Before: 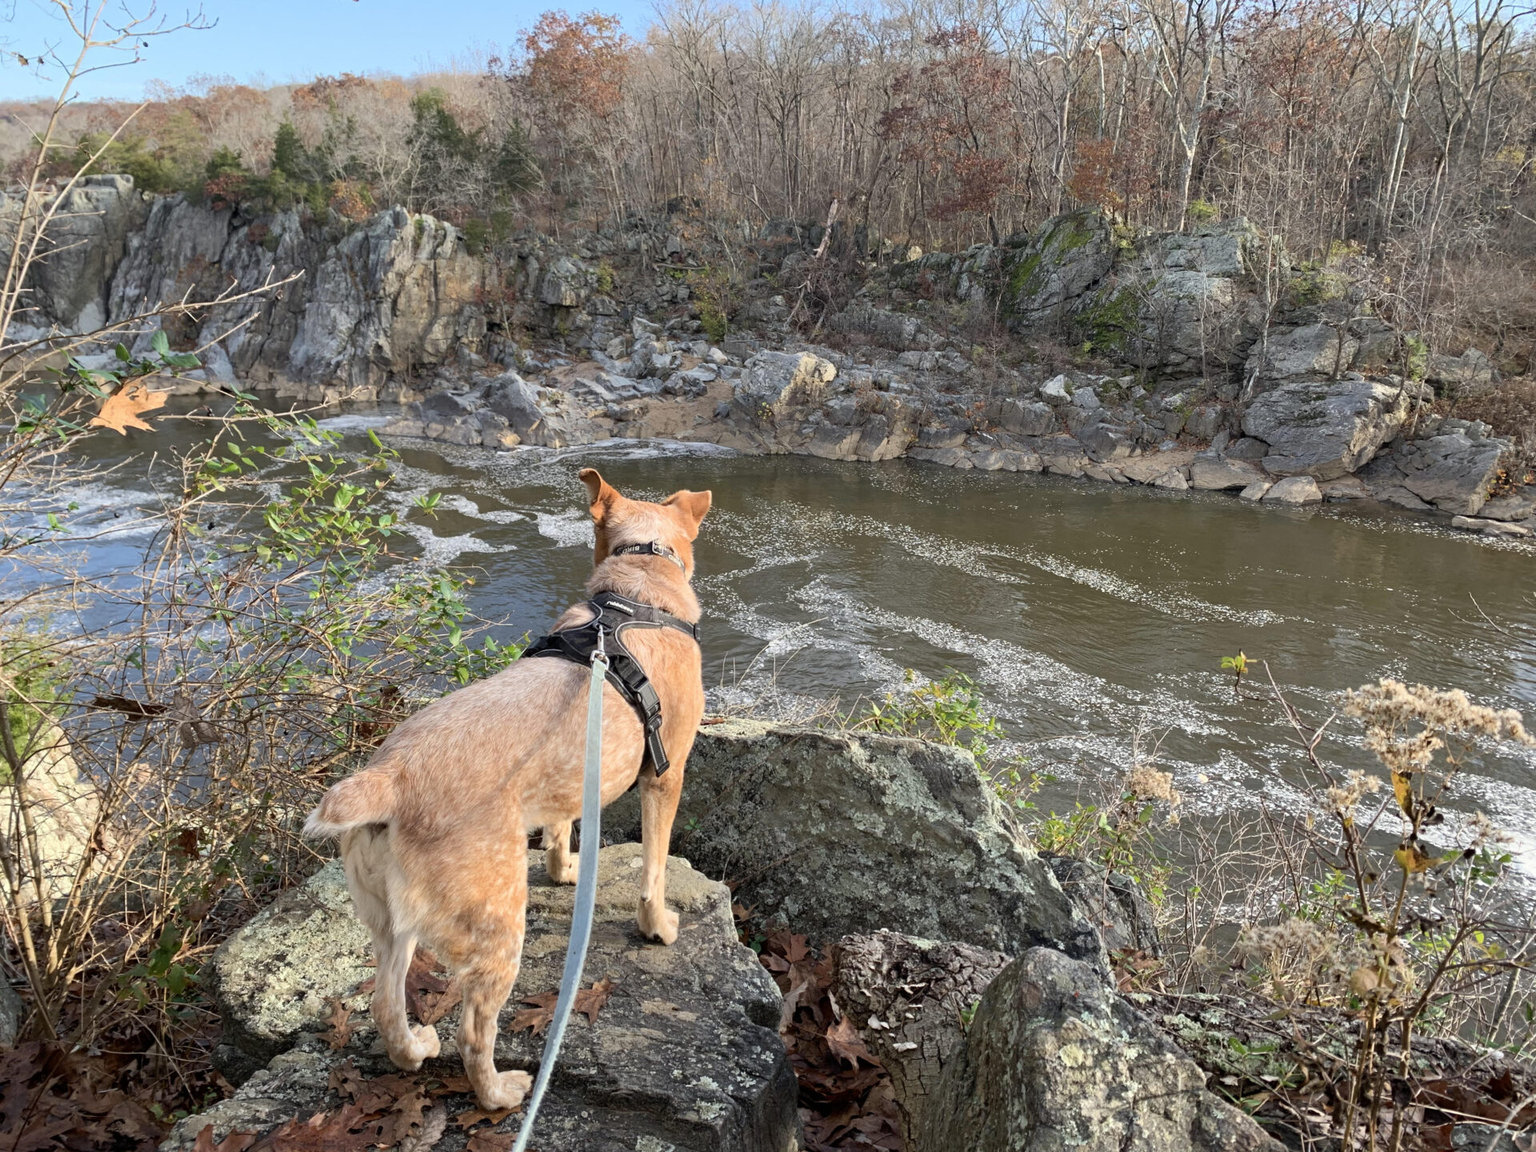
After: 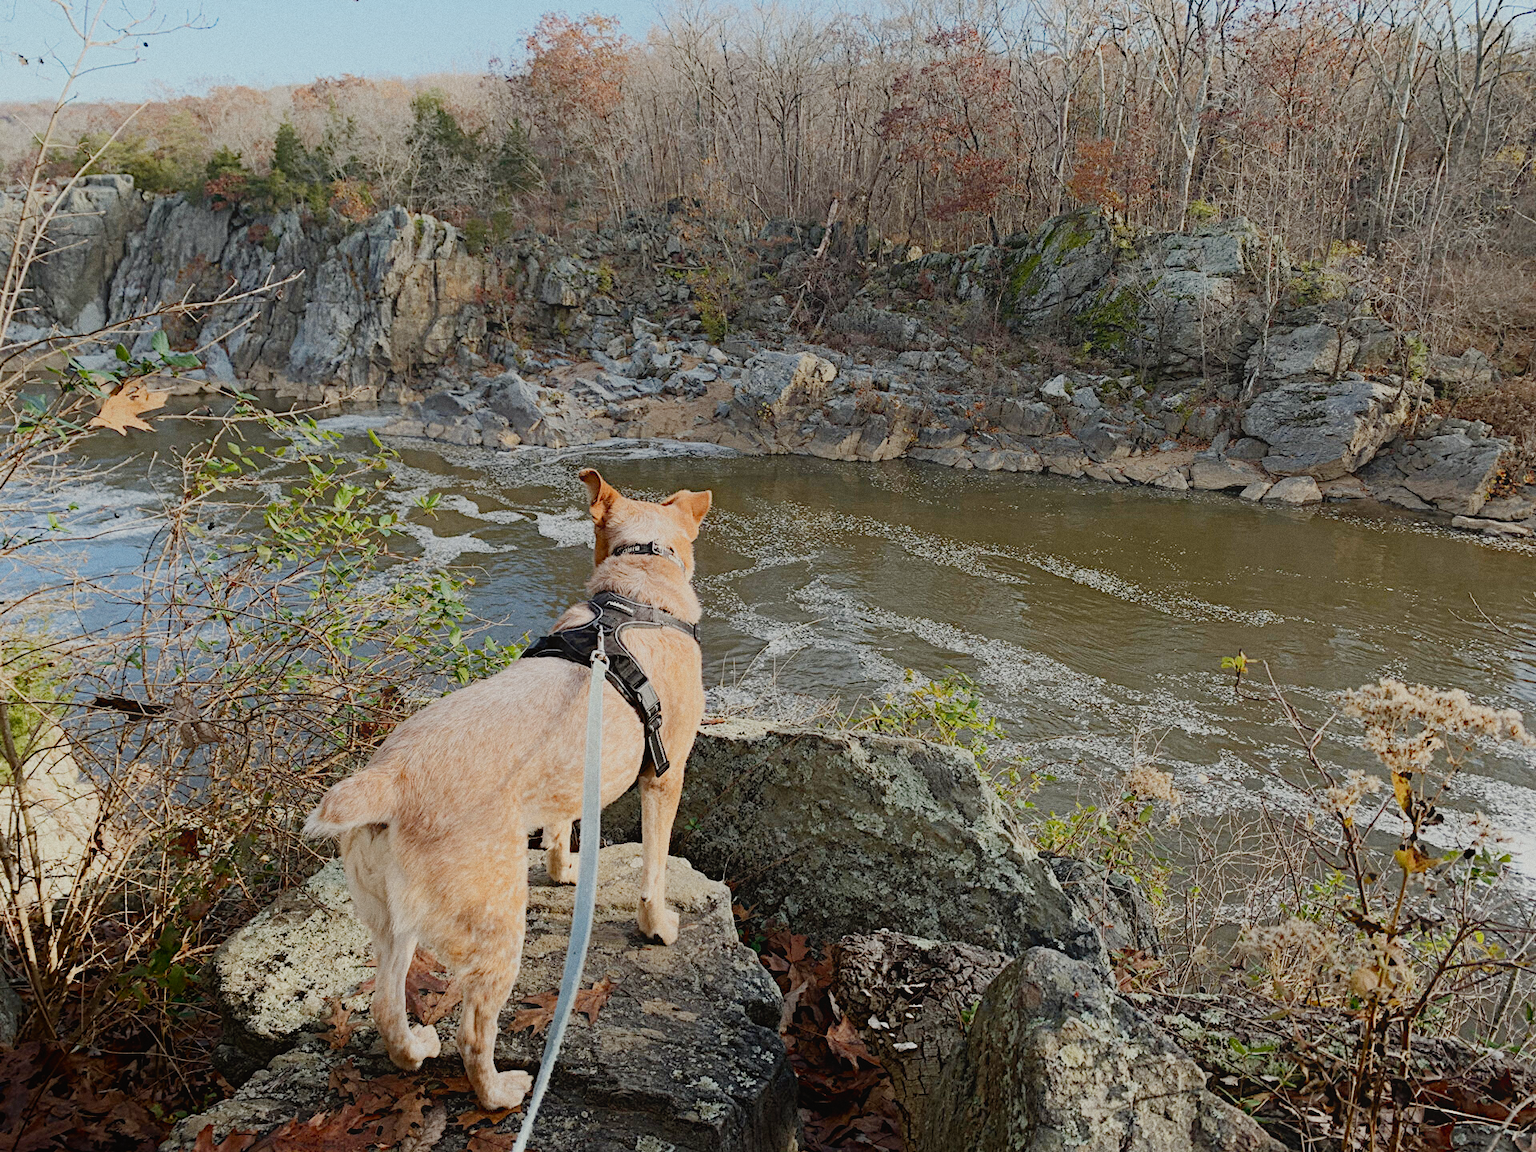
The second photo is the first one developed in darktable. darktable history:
sigmoid "smooth": skew -0.2, preserve hue 0%, red attenuation 0.1, red rotation 0.035, green attenuation 0.1, green rotation -0.017, blue attenuation 0.15, blue rotation -0.052, base primaries Rec2020
contrast equalizer "soft": octaves 7, y [[0.6 ×6], [0.55 ×6], [0 ×6], [0 ×6], [0 ×6]], mix -1
color balance rgb "basic colorfulness: standard": perceptual saturation grading › global saturation 20%, perceptual saturation grading › highlights -25%, perceptual saturation grading › shadows 25%
color balance rgb "filmic contrast": global offset › luminance 0.5%, perceptual brilliance grading › highlights 10%, perceptual brilliance grading › mid-tones 5%, perceptual brilliance grading › shadows -10%
color balance rgb "blue and orange": shadows lift › chroma 7%, shadows lift › hue 249°, highlights gain › chroma 5%, highlights gain › hue 34.5°
diffuse or sharpen "sharpen demosaicing: AA filter": edge sensitivity 1, 1st order anisotropy 100%, 2nd order anisotropy 100%, 3rd order anisotropy 100%, 4th order anisotropy 100%, 1st order speed -25%, 2nd order speed -25%, 3rd order speed -25%, 4th order speed -25%
diffuse or sharpen "1": radius span 32, 1st order speed 50%, 2nd order speed 50%, 3rd order speed 50%, 4th order speed 50% | blend: blend mode normal, opacity 25%; mask: uniform (no mask)
grain: coarseness 0.47 ISO
rgb primaries "nice": tint hue 2.13°, tint purity 0.7%, red hue 0.028, red purity 1.09, green hue 0.023, green purity 1.08, blue hue -0.084, blue purity 1.17
exposure "magic lantern defaults": compensate highlight preservation false
